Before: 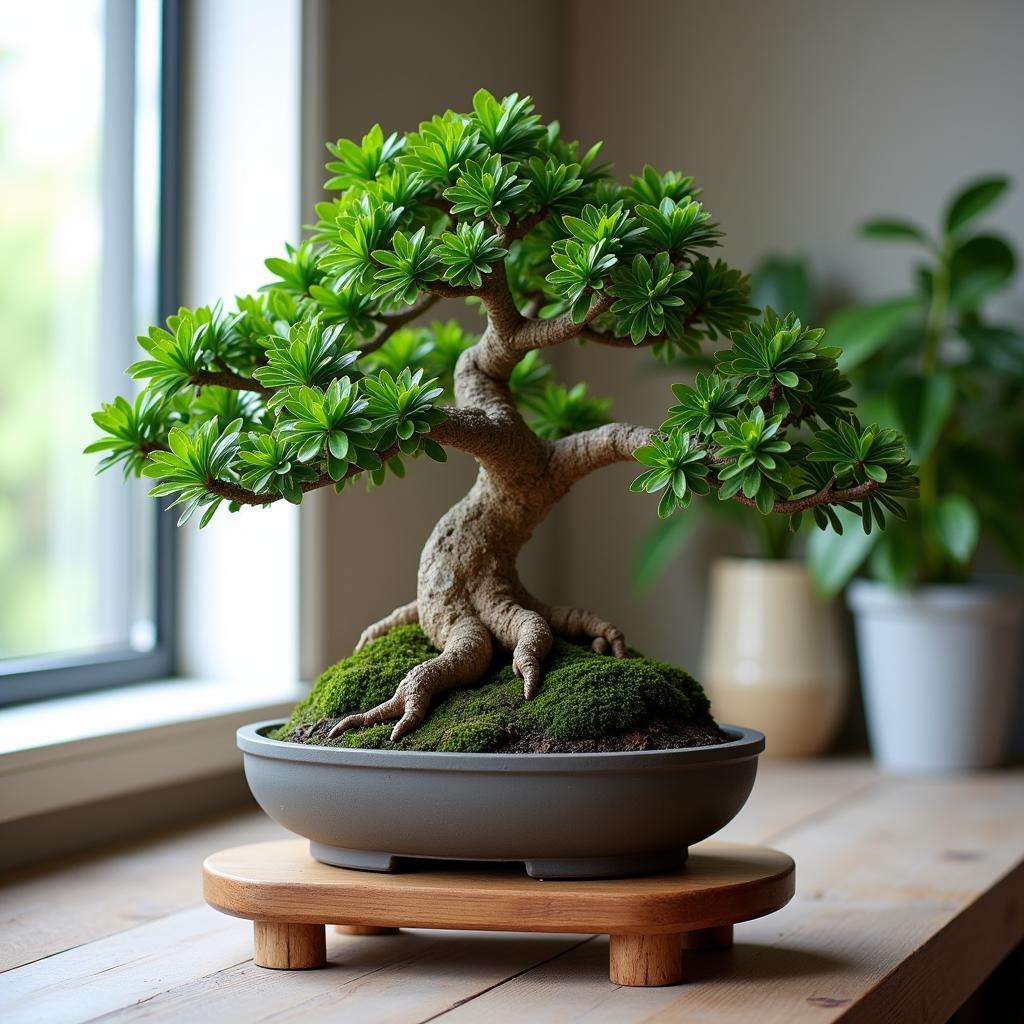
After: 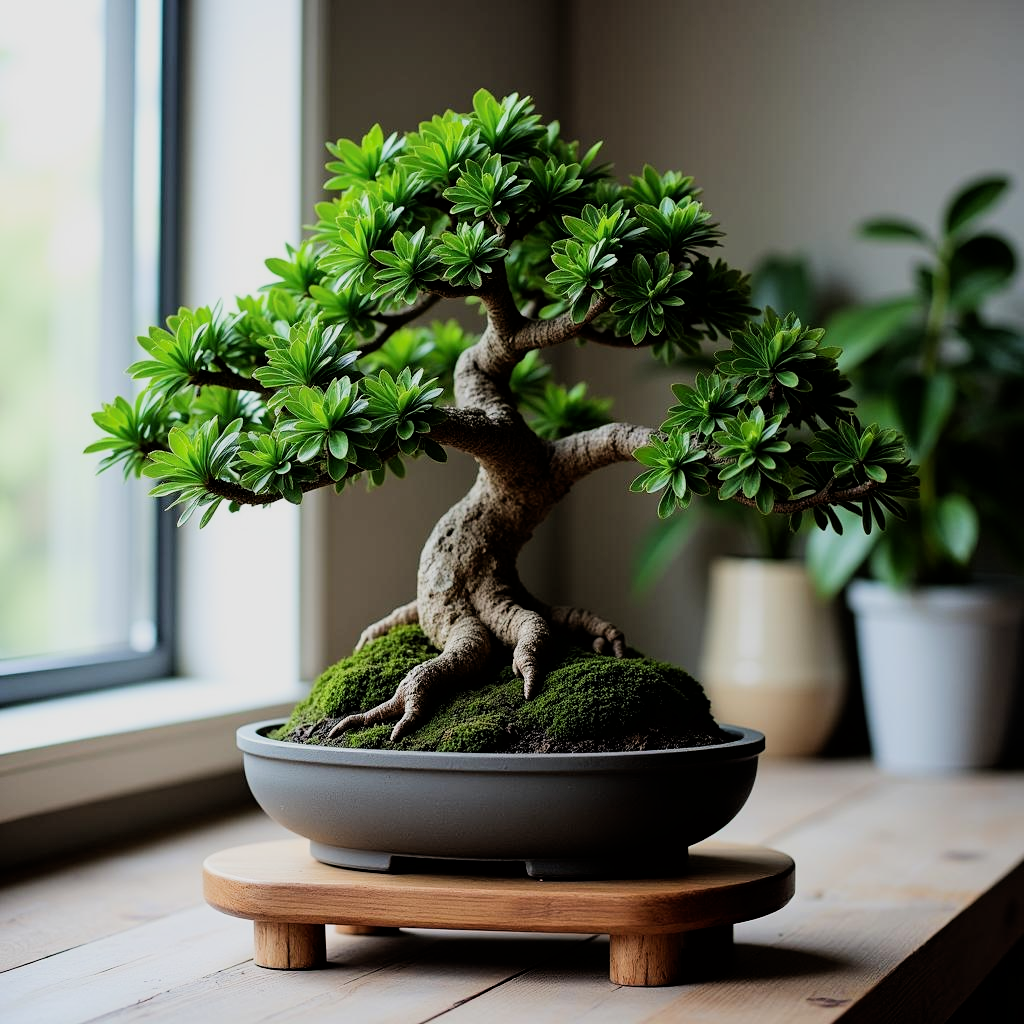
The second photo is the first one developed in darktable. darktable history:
filmic rgb: black relative exposure -5.07 EV, white relative exposure 3.97 EV, hardness 2.89, contrast 1.301, highlights saturation mix -30.87%
